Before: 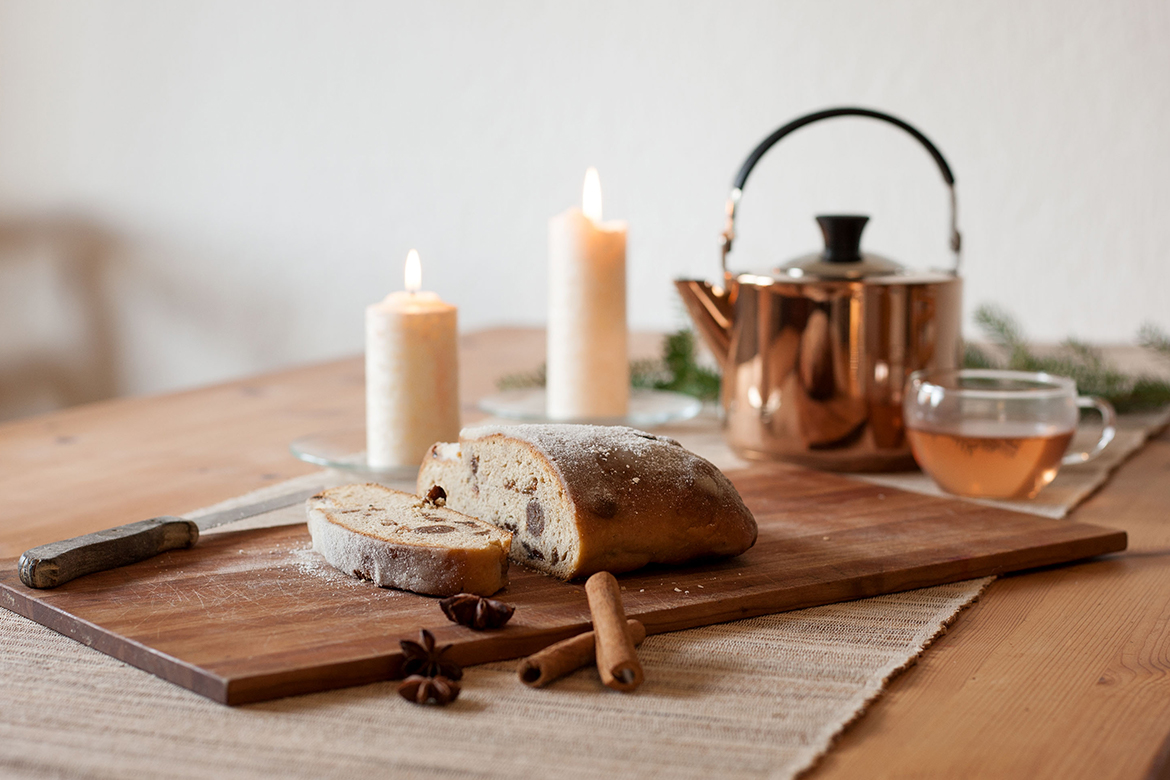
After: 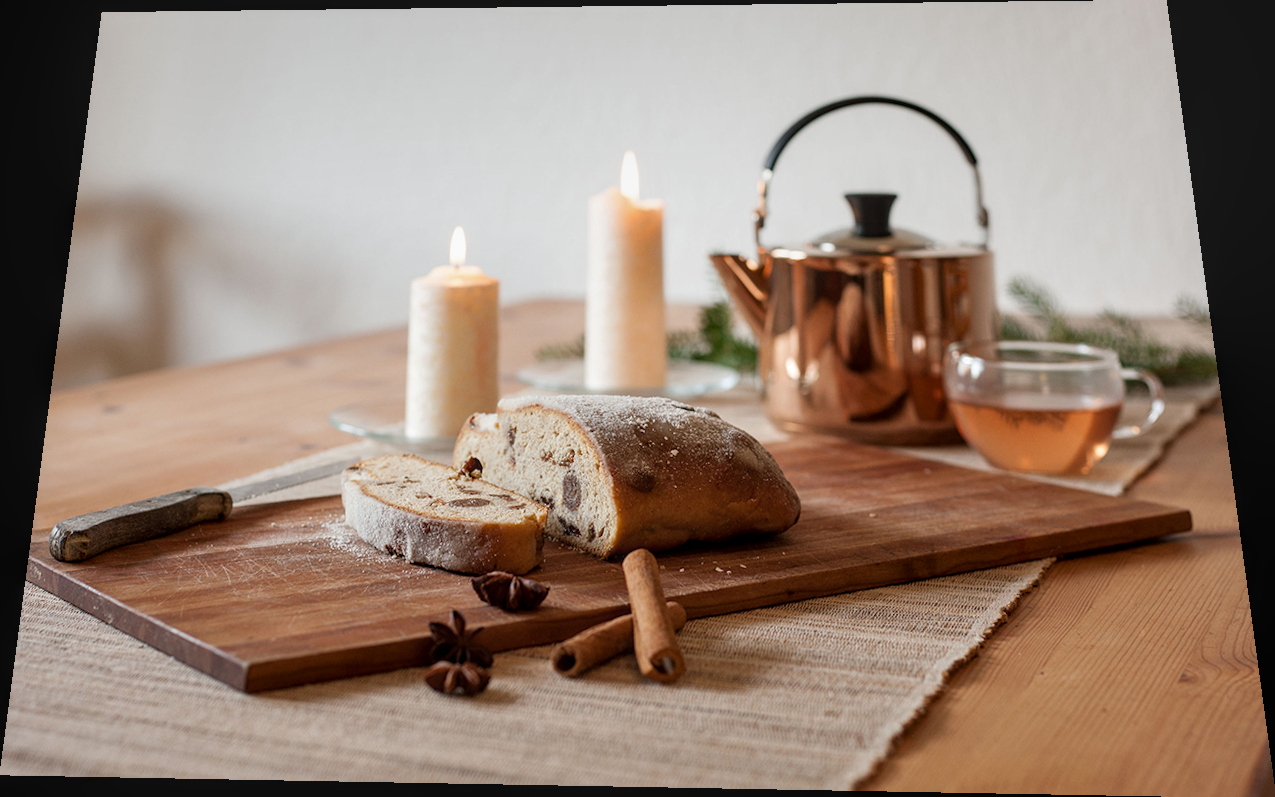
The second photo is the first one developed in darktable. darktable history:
local contrast: detail 115%
rotate and perspective: rotation 0.128°, lens shift (vertical) -0.181, lens shift (horizontal) -0.044, shear 0.001, automatic cropping off
